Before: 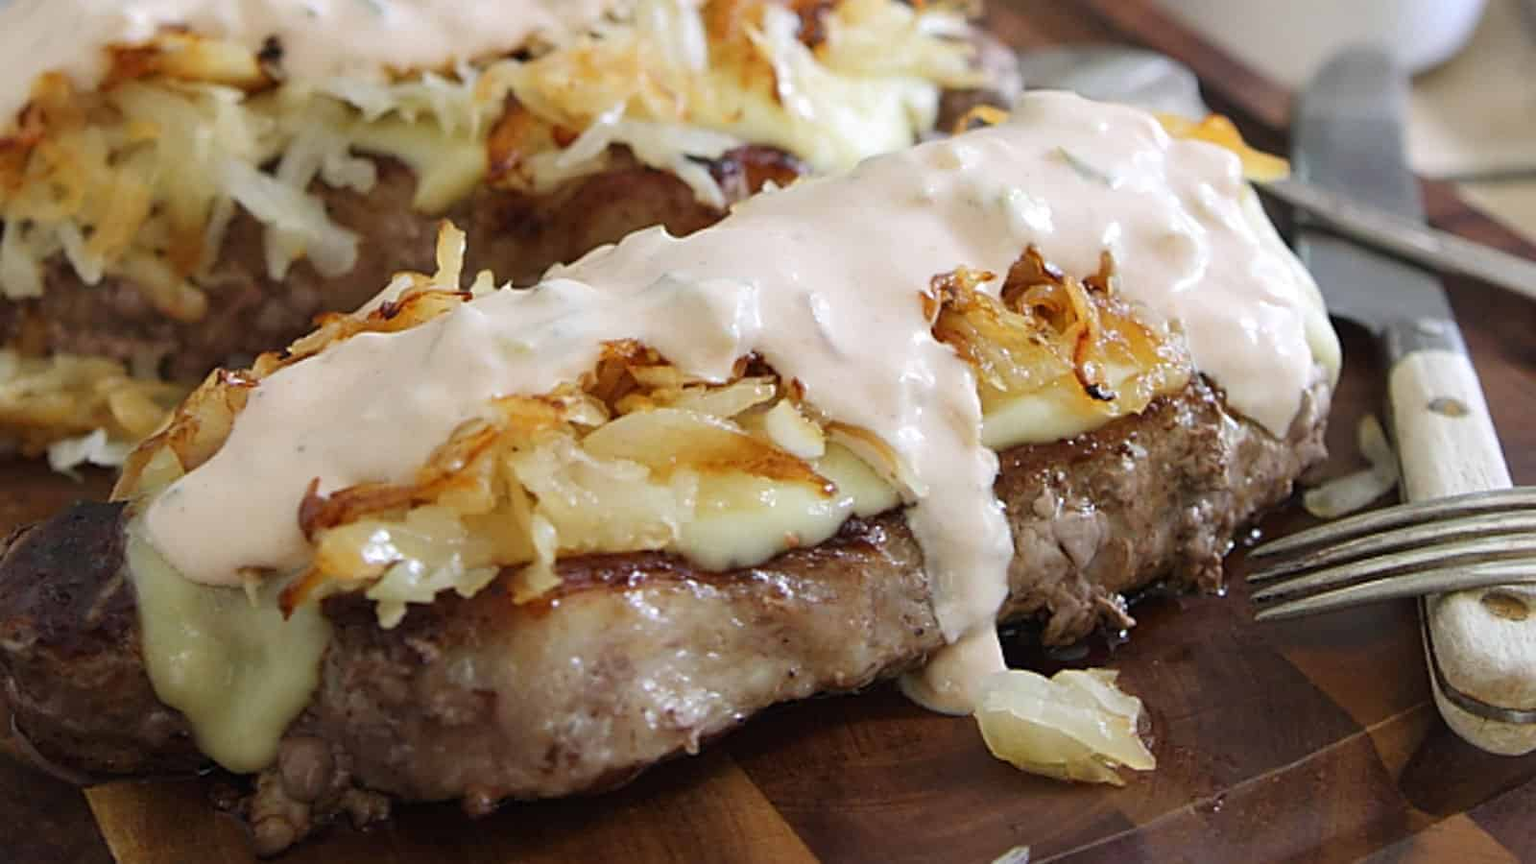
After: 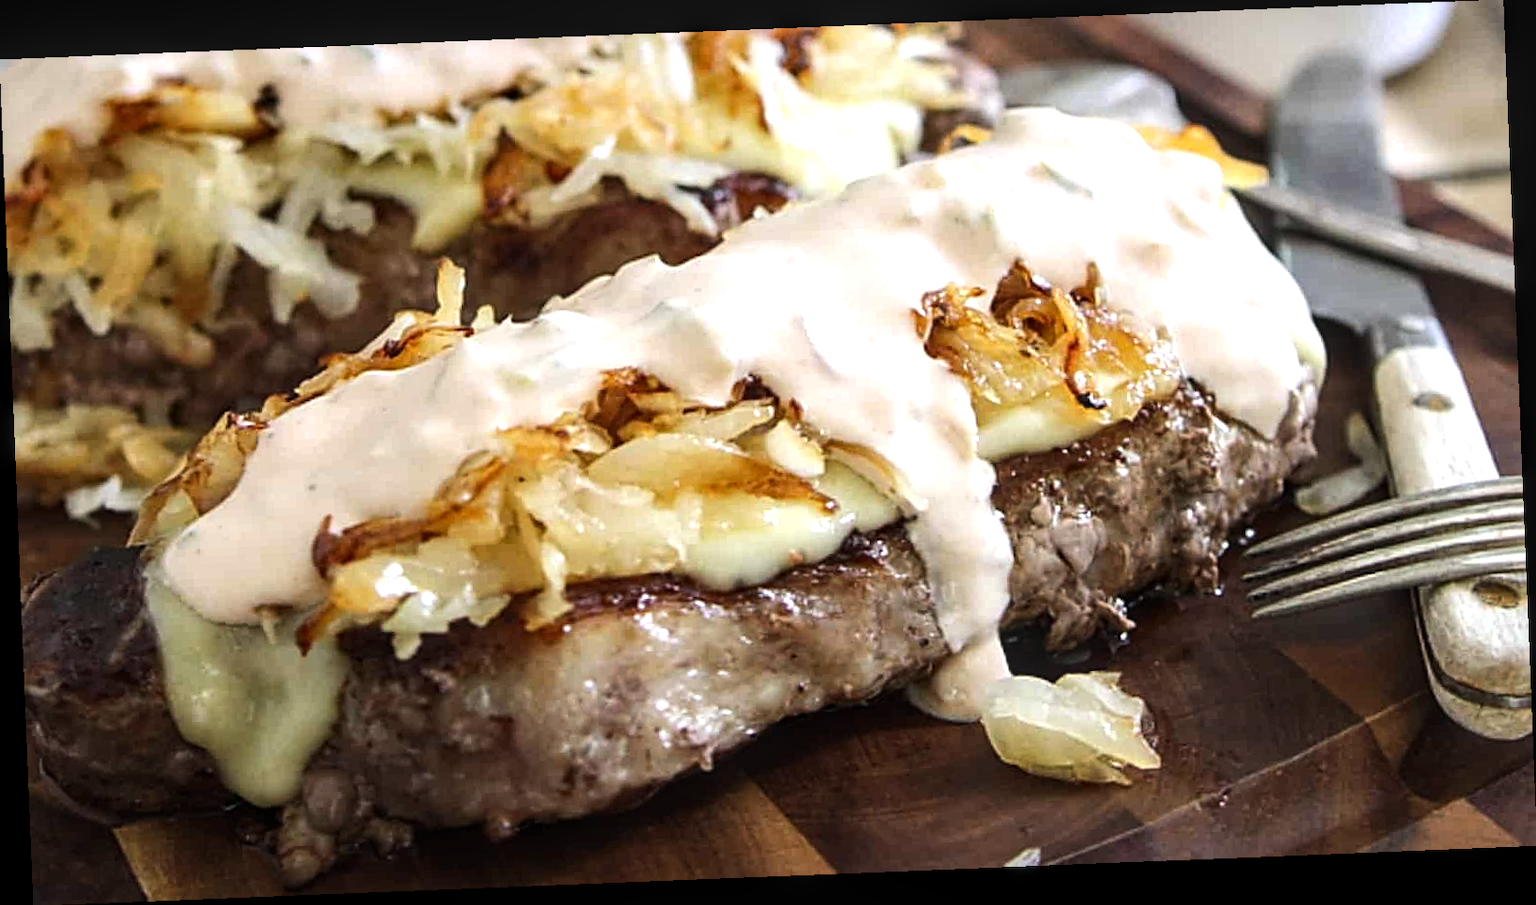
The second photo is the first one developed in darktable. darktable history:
rotate and perspective: rotation -2.29°, automatic cropping off
local contrast: on, module defaults
tone equalizer: -8 EV -0.75 EV, -7 EV -0.7 EV, -6 EV -0.6 EV, -5 EV -0.4 EV, -3 EV 0.4 EV, -2 EV 0.6 EV, -1 EV 0.7 EV, +0 EV 0.75 EV, edges refinement/feathering 500, mask exposure compensation -1.57 EV, preserve details no
